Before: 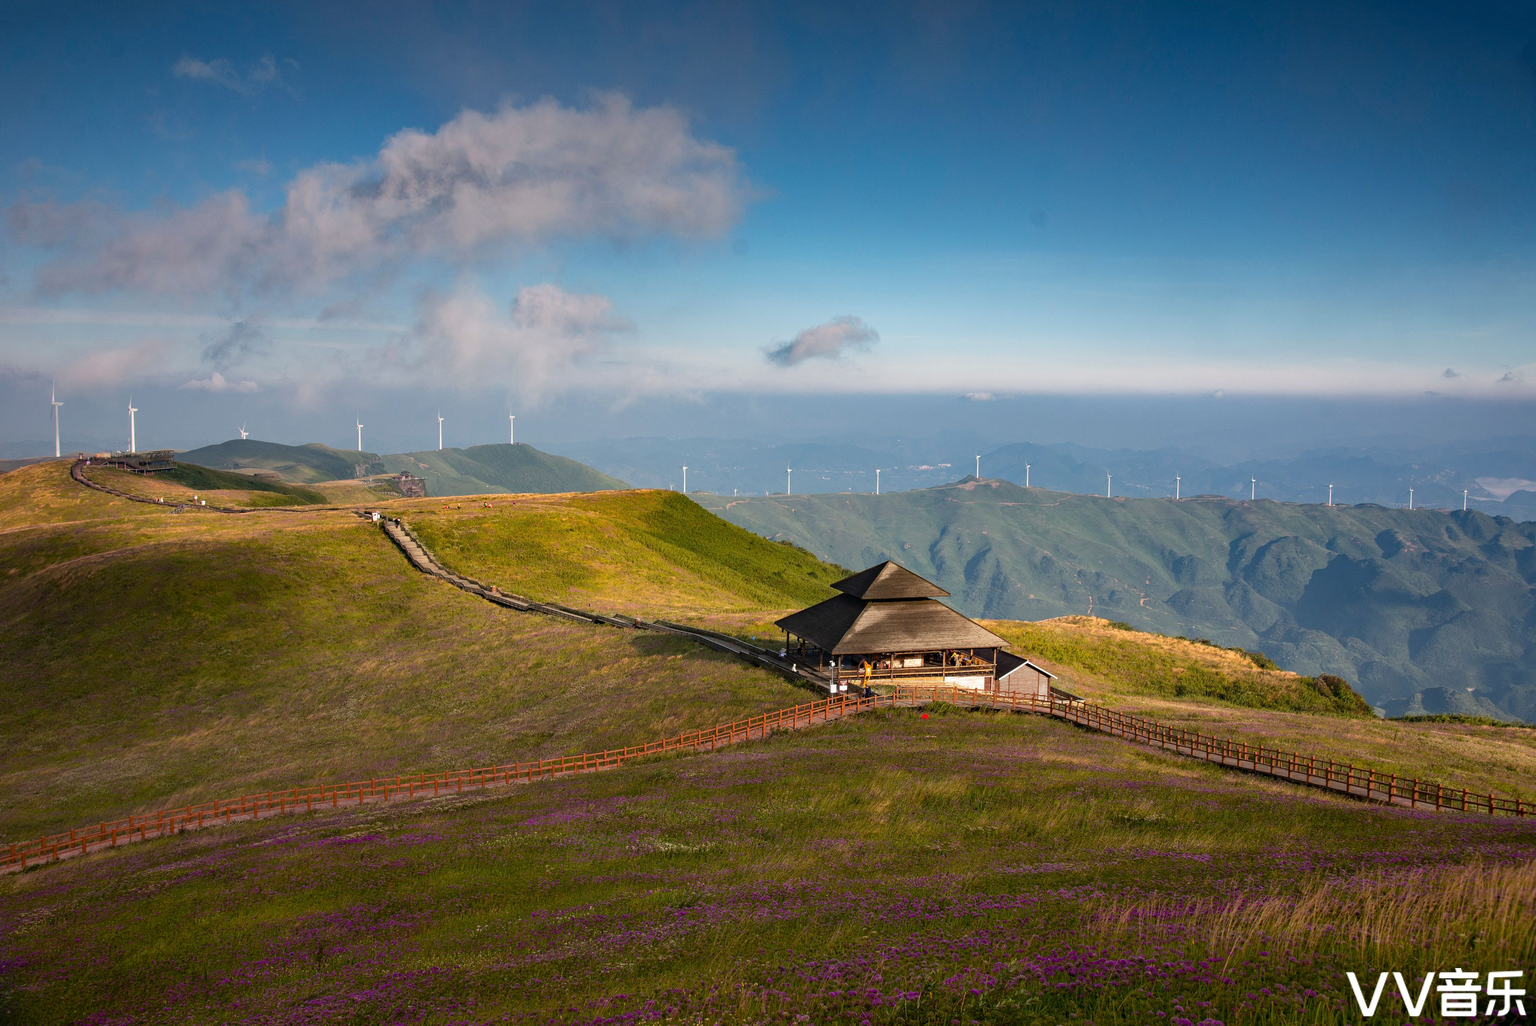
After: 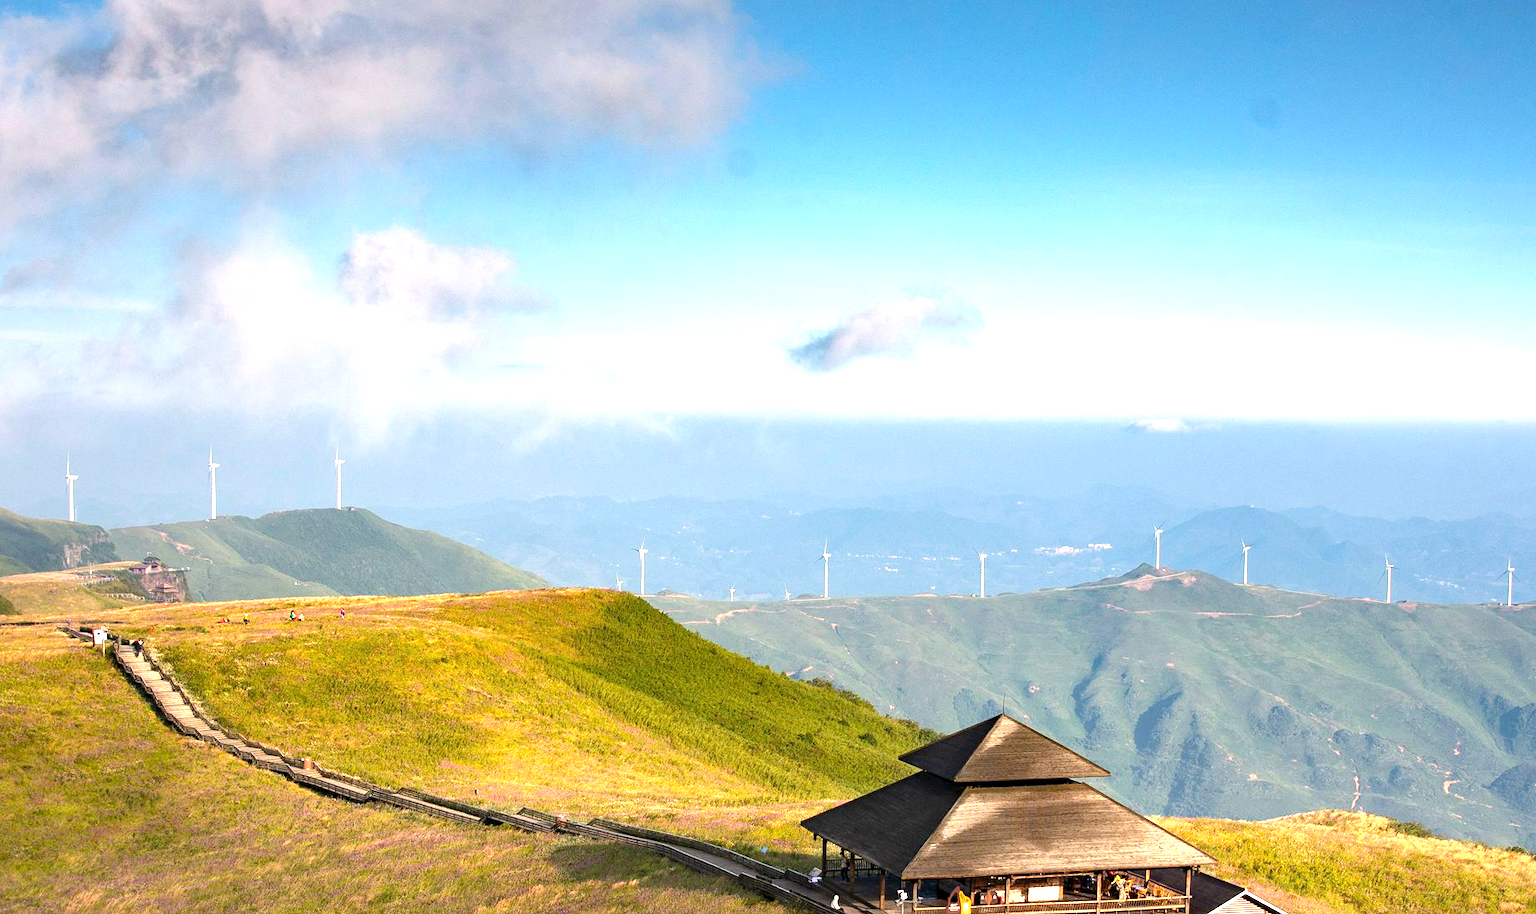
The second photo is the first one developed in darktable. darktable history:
crop: left 20.774%, top 15.083%, right 21.937%, bottom 34.173%
tone equalizer: edges refinement/feathering 500, mask exposure compensation -1.57 EV, preserve details no
exposure: black level correction 0.001, exposure 1.129 EV, compensate exposure bias true, compensate highlight preservation false
